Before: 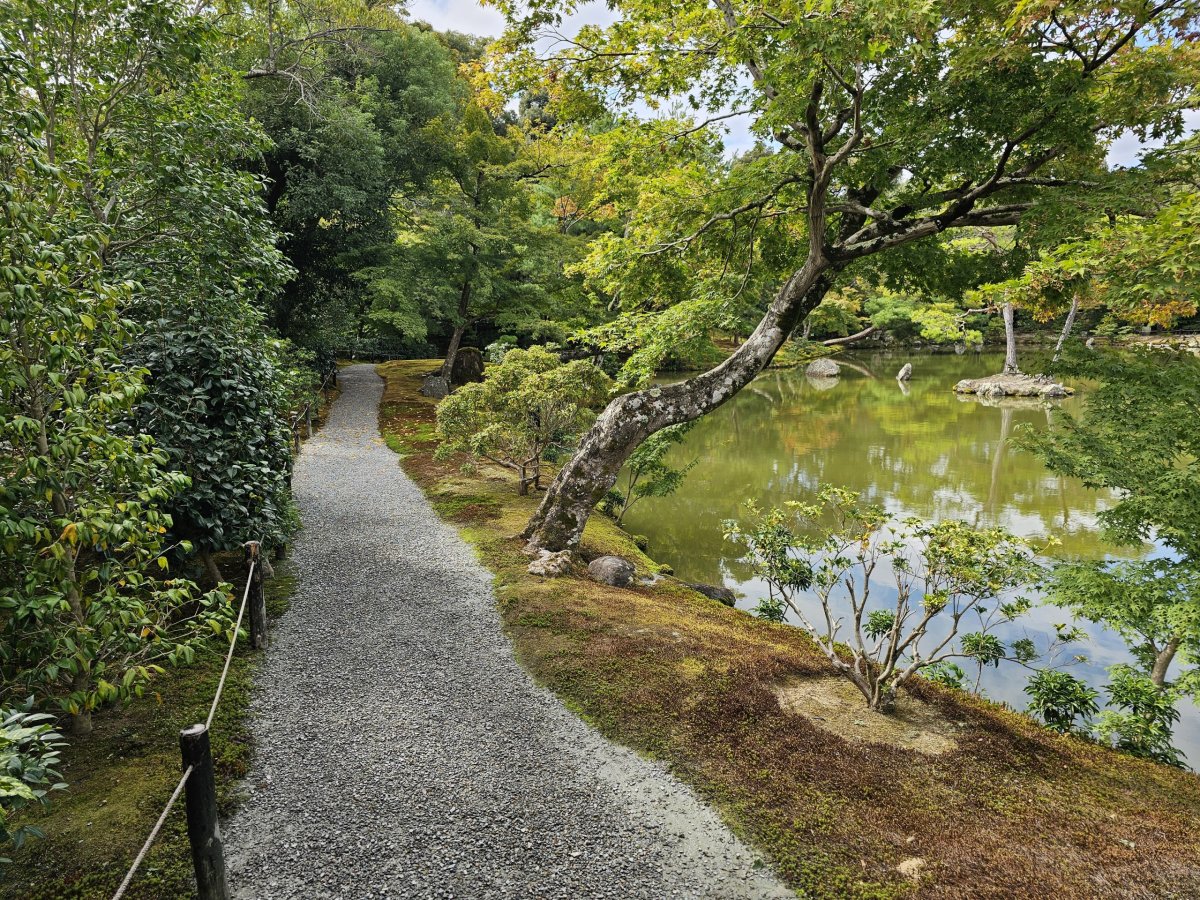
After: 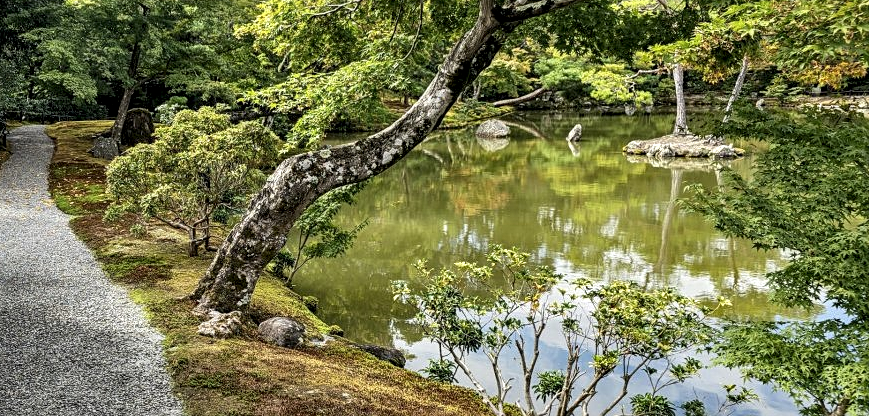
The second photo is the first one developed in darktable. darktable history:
crop and rotate: left 27.544%, top 26.618%, bottom 27.052%
exposure: exposure -0.013 EV, compensate highlight preservation false
sharpen: amount 0.205
local contrast: highlights 60%, shadows 61%, detail 160%
